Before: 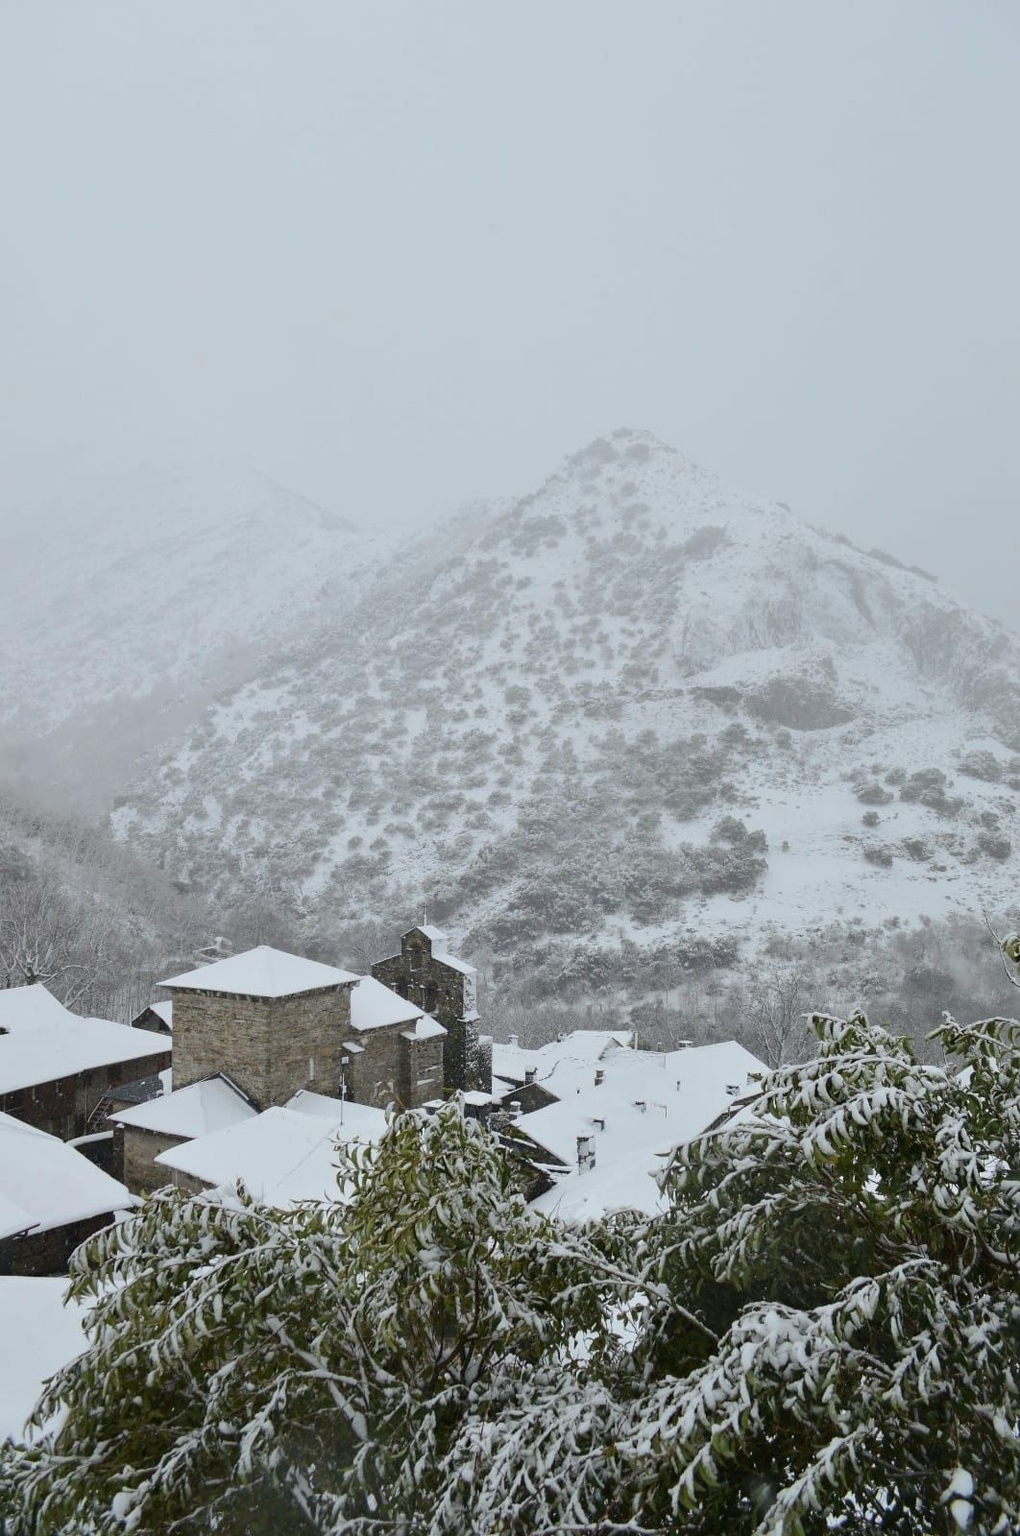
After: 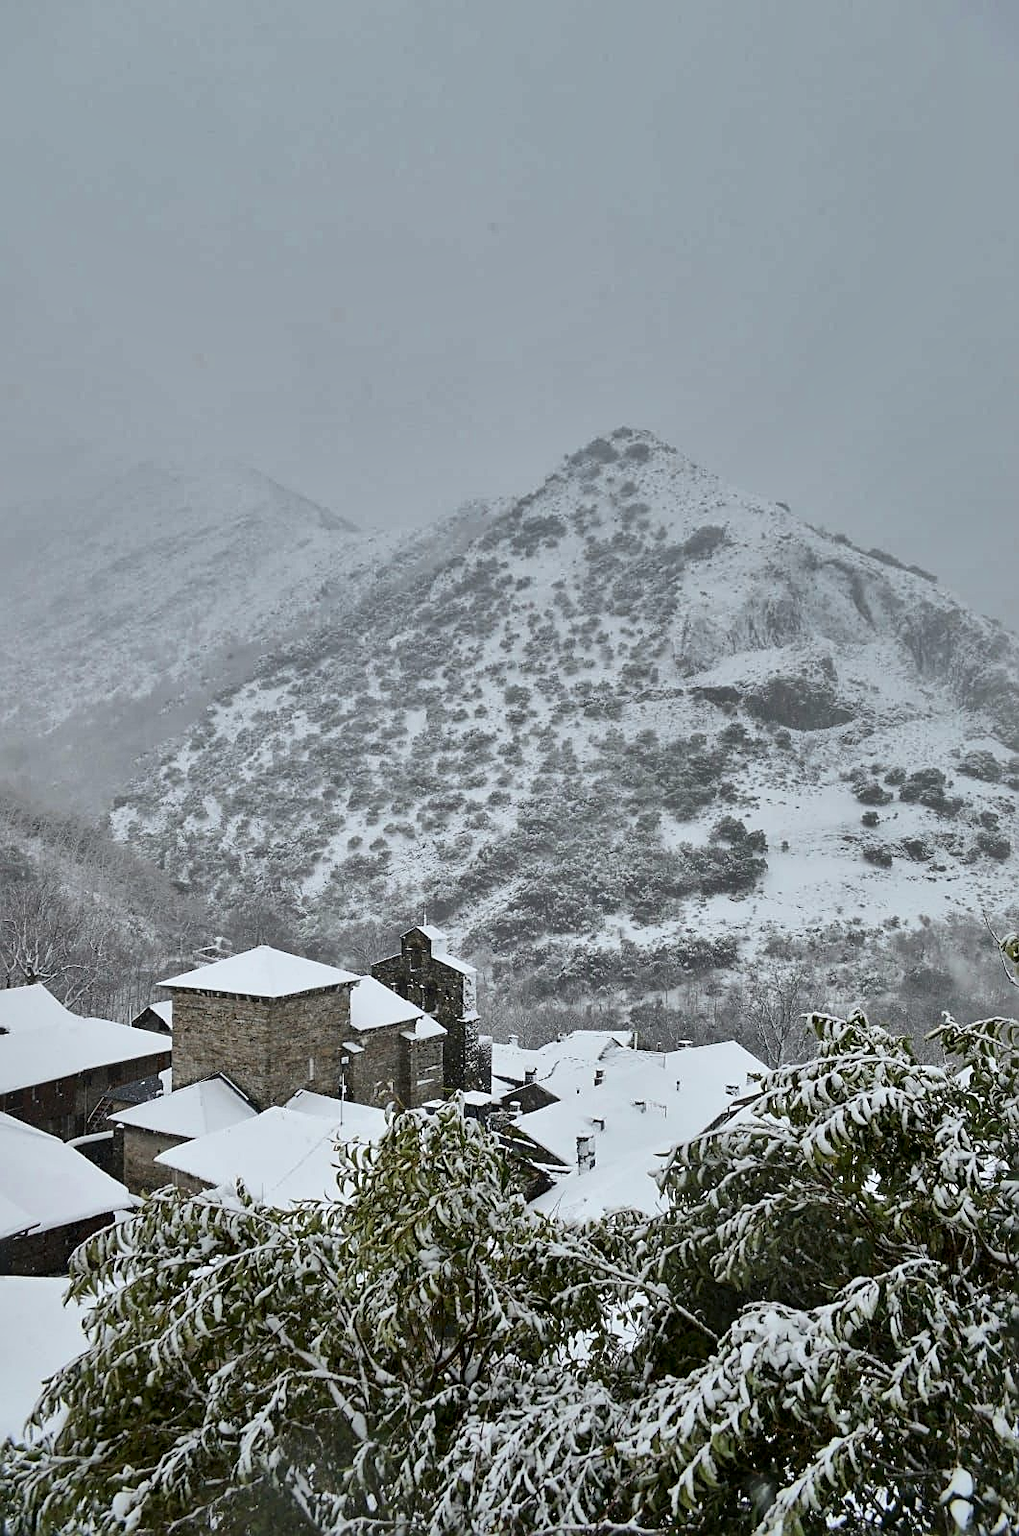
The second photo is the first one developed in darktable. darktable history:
shadows and highlights: radius 108.79, shadows 44.8, highlights -67.52, highlights color adjustment 49.89%, low approximation 0.01, soften with gaussian
local contrast: mode bilateral grid, contrast 24, coarseness 60, detail 151%, midtone range 0.2
sharpen: on, module defaults
